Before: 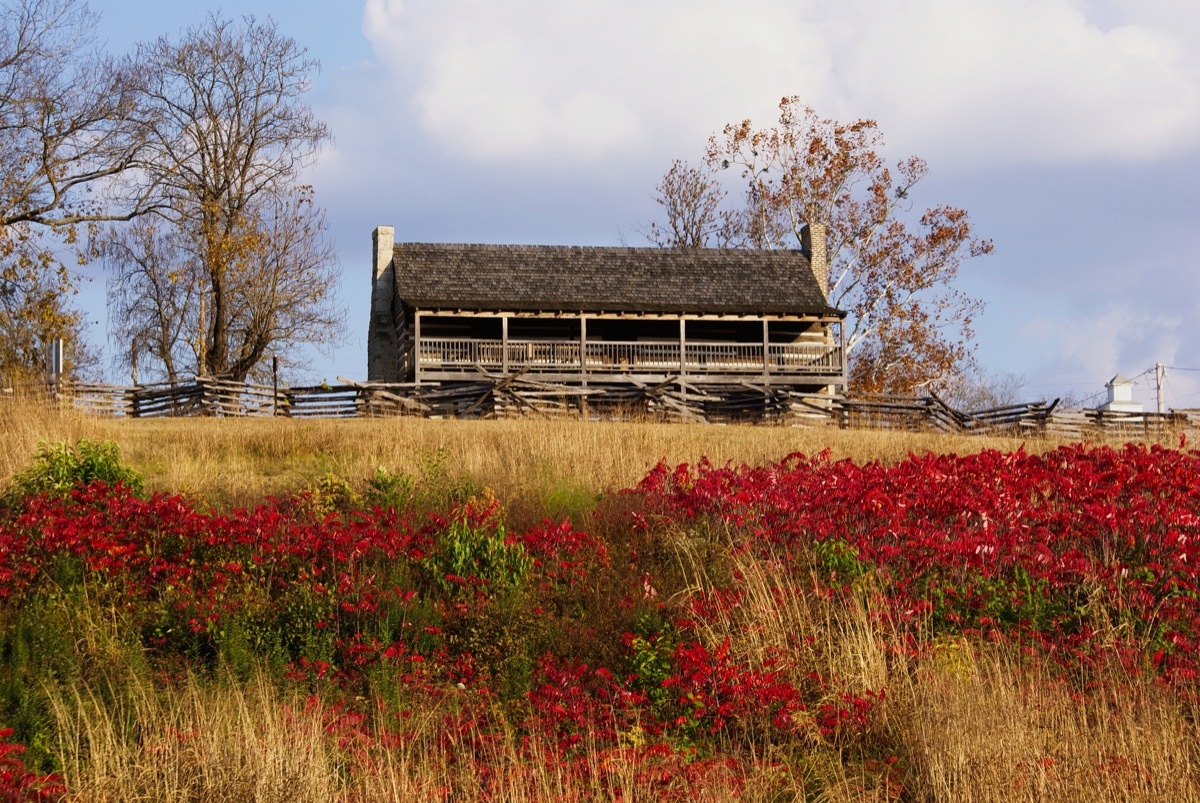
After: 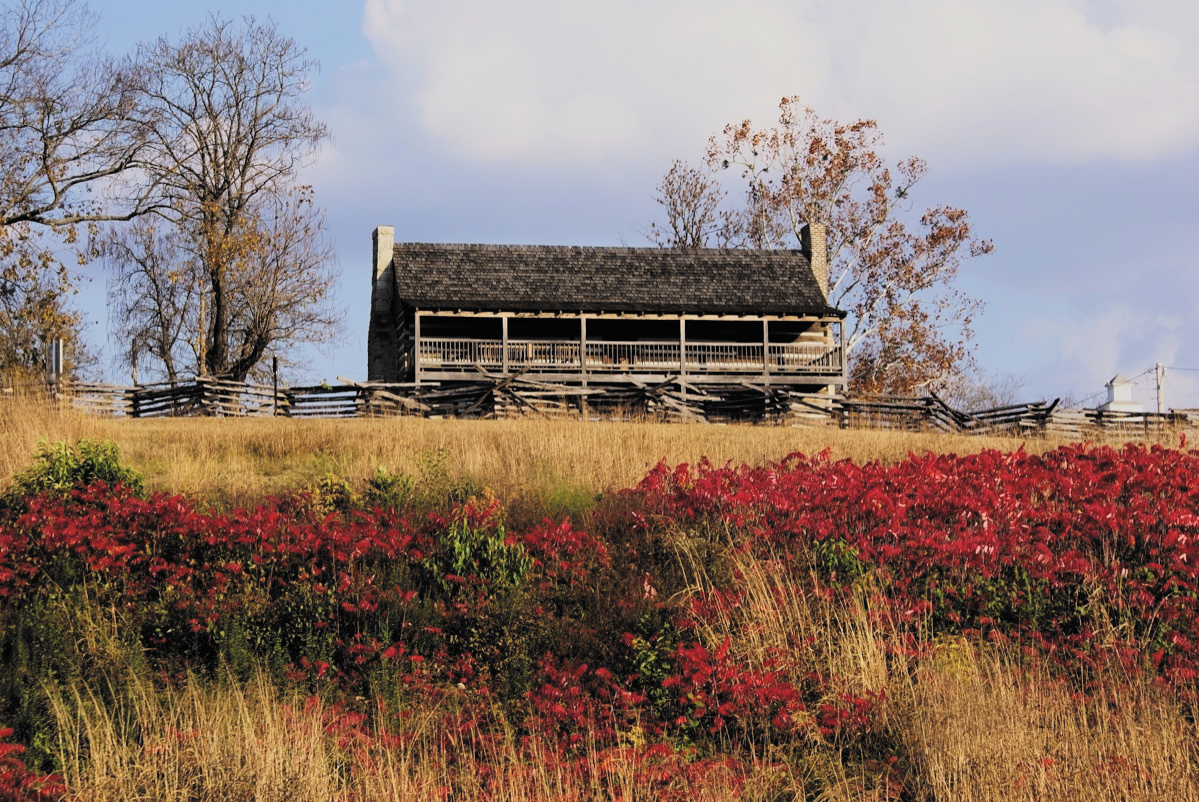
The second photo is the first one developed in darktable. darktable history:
exposure: black level correction -0.015, compensate highlight preservation false
filmic rgb: black relative exposure -5.13 EV, white relative exposure 3.99 EV, hardness 2.89, contrast 1.3, highlights saturation mix -31.37%, color science v6 (2022)
